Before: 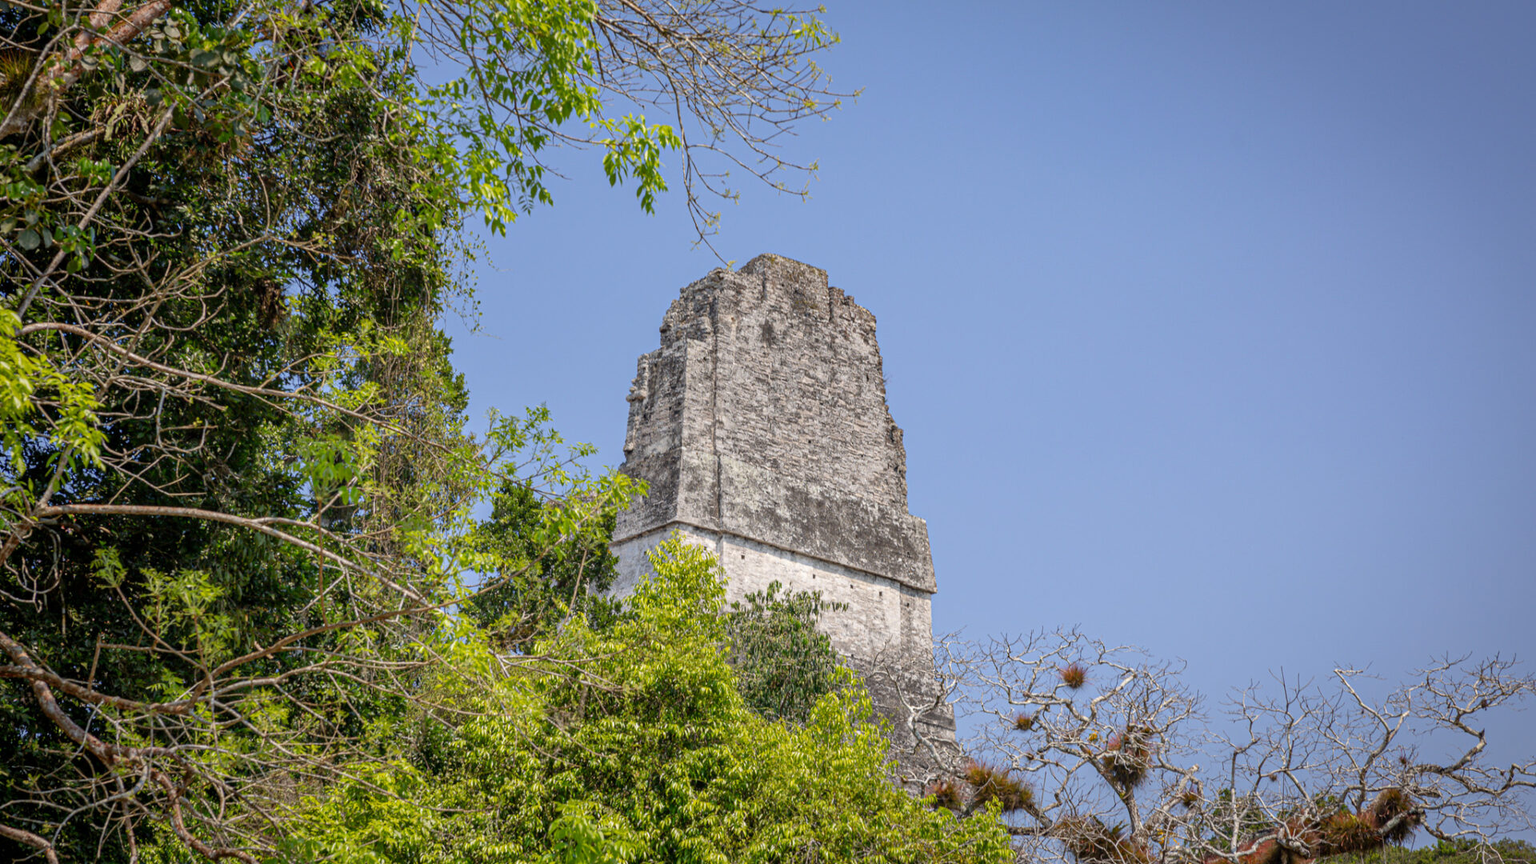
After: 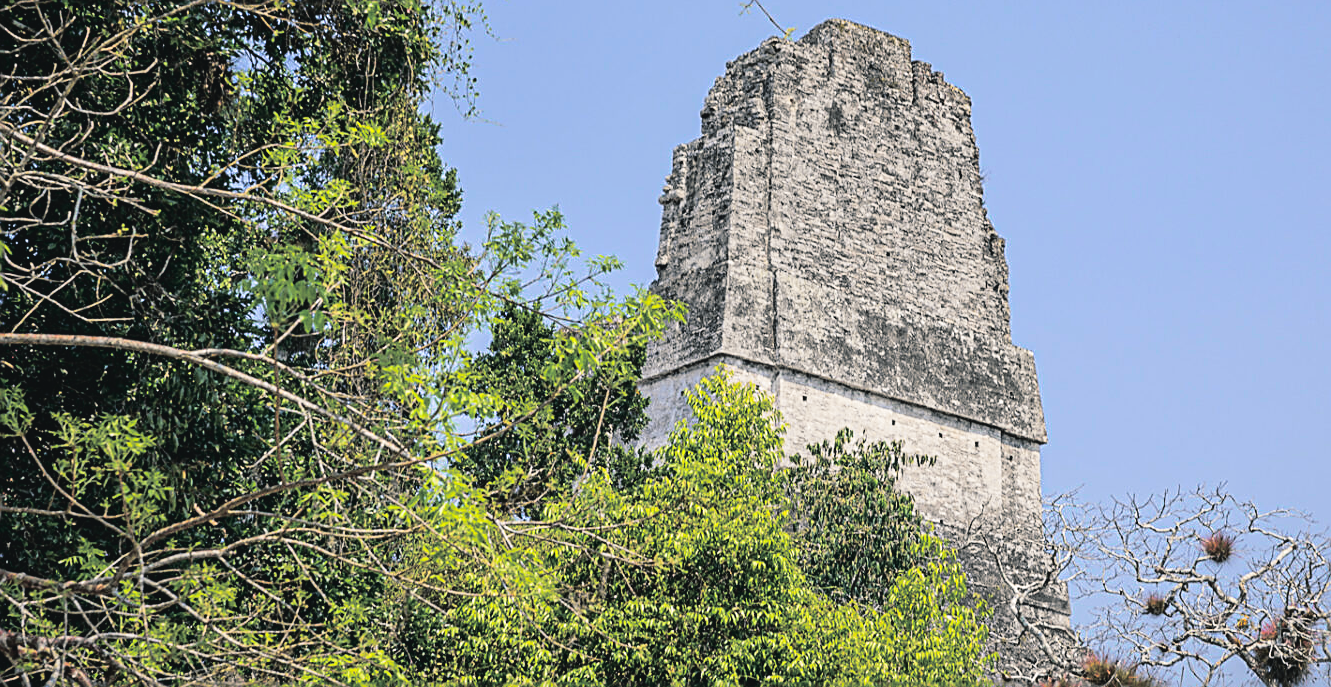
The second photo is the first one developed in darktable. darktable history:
color balance rgb: shadows lift › chroma 2%, shadows lift › hue 50°, power › hue 60°, highlights gain › chroma 1%, highlights gain › hue 60°, global offset › luminance 0.25%, global vibrance 30%
sharpen: amount 0.901
crop: left 6.488%, top 27.668%, right 24.183%, bottom 8.656%
split-toning: shadows › hue 201.6°, shadows › saturation 0.16, highlights › hue 50.4°, highlights › saturation 0.2, balance -49.9
tone curve: curves: ch0 [(0, 0.037) (0.045, 0.055) (0.155, 0.138) (0.29, 0.325) (0.428, 0.513) (0.604, 0.71) (0.824, 0.882) (1, 0.965)]; ch1 [(0, 0) (0.339, 0.334) (0.445, 0.419) (0.476, 0.454) (0.498, 0.498) (0.53, 0.515) (0.557, 0.556) (0.609, 0.649) (0.716, 0.746) (1, 1)]; ch2 [(0, 0) (0.327, 0.318) (0.417, 0.426) (0.46, 0.453) (0.502, 0.5) (0.526, 0.52) (0.554, 0.541) (0.626, 0.65) (0.749, 0.746) (1, 1)], color space Lab, independent channels, preserve colors none
base curve: curves: ch0 [(0, 0) (0.303, 0.277) (1, 1)]
